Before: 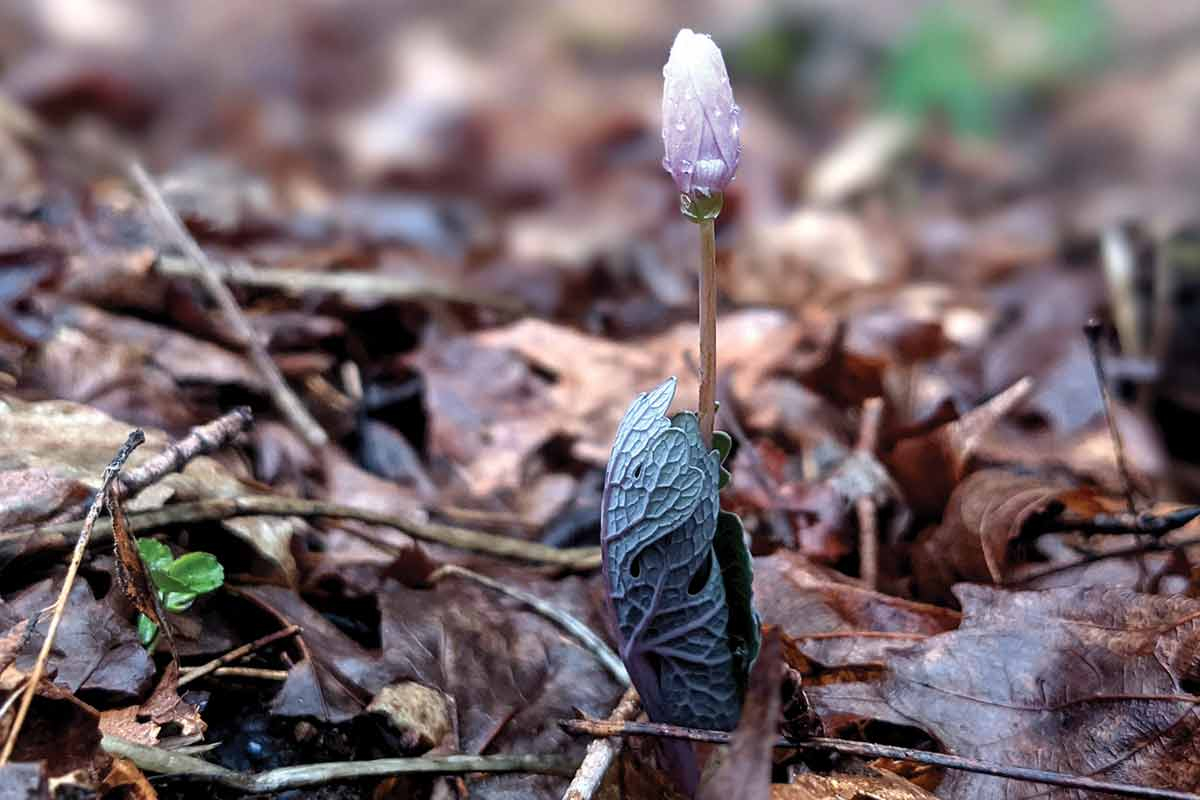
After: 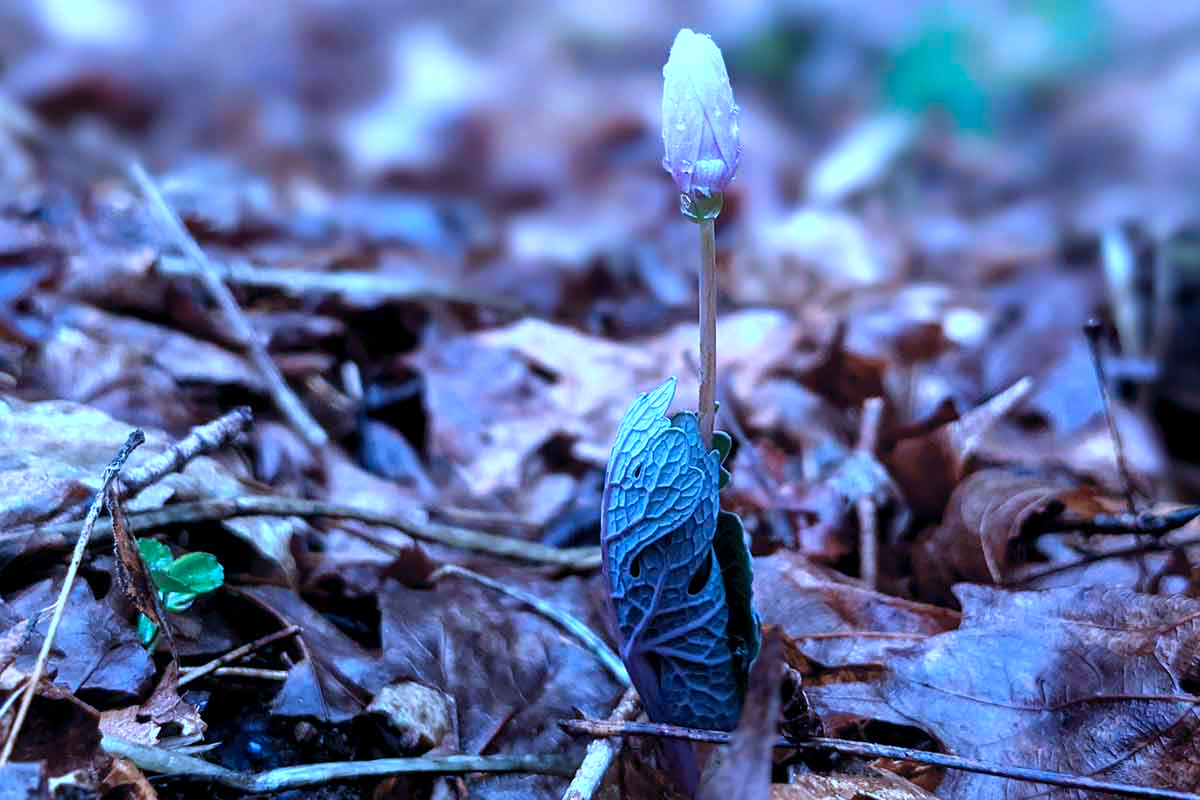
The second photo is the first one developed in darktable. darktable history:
color calibration: gray › normalize channels true, illuminant as shot in camera, x 0.44, y 0.414, temperature 2943.09 K, gamut compression 0.014
shadows and highlights: shadows -12.68, white point adjustment 4.1, highlights 26.37
